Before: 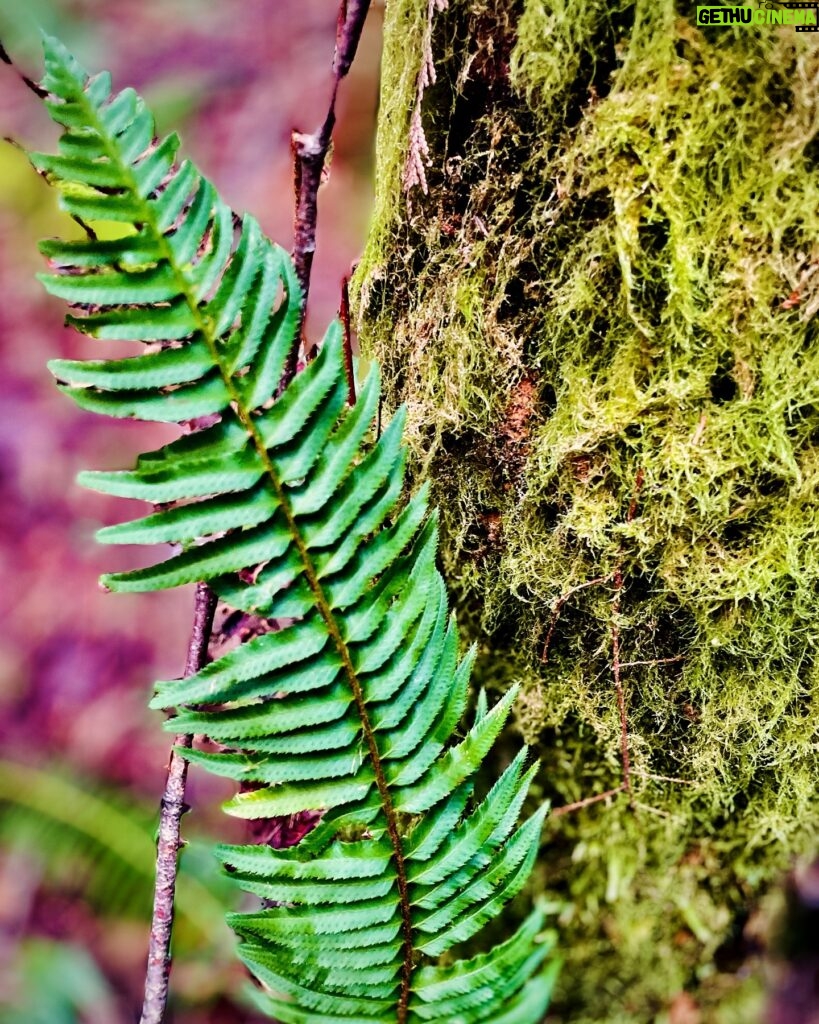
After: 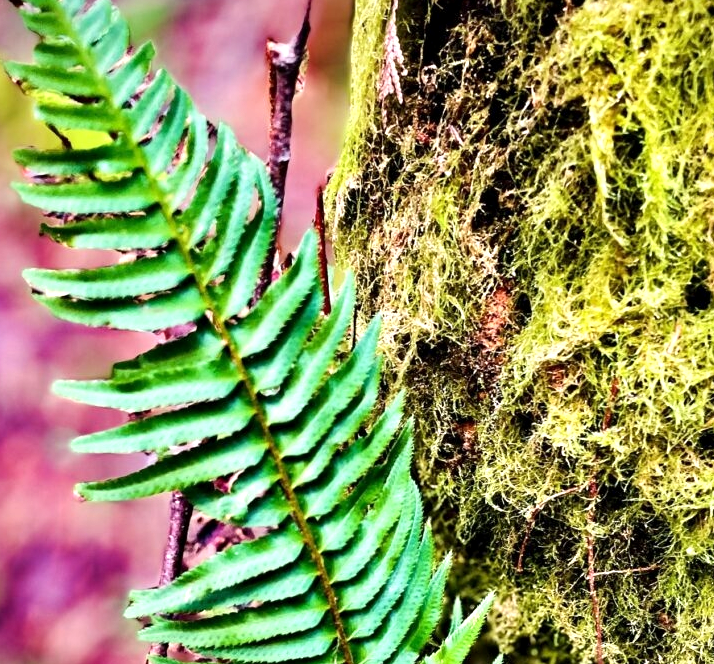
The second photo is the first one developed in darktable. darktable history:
tone equalizer: on, module defaults
exposure: black level correction 0.001, exposure 0.498 EV, compensate exposure bias true, compensate highlight preservation false
crop: left 3.064%, top 8.889%, right 9.68%, bottom 26.232%
